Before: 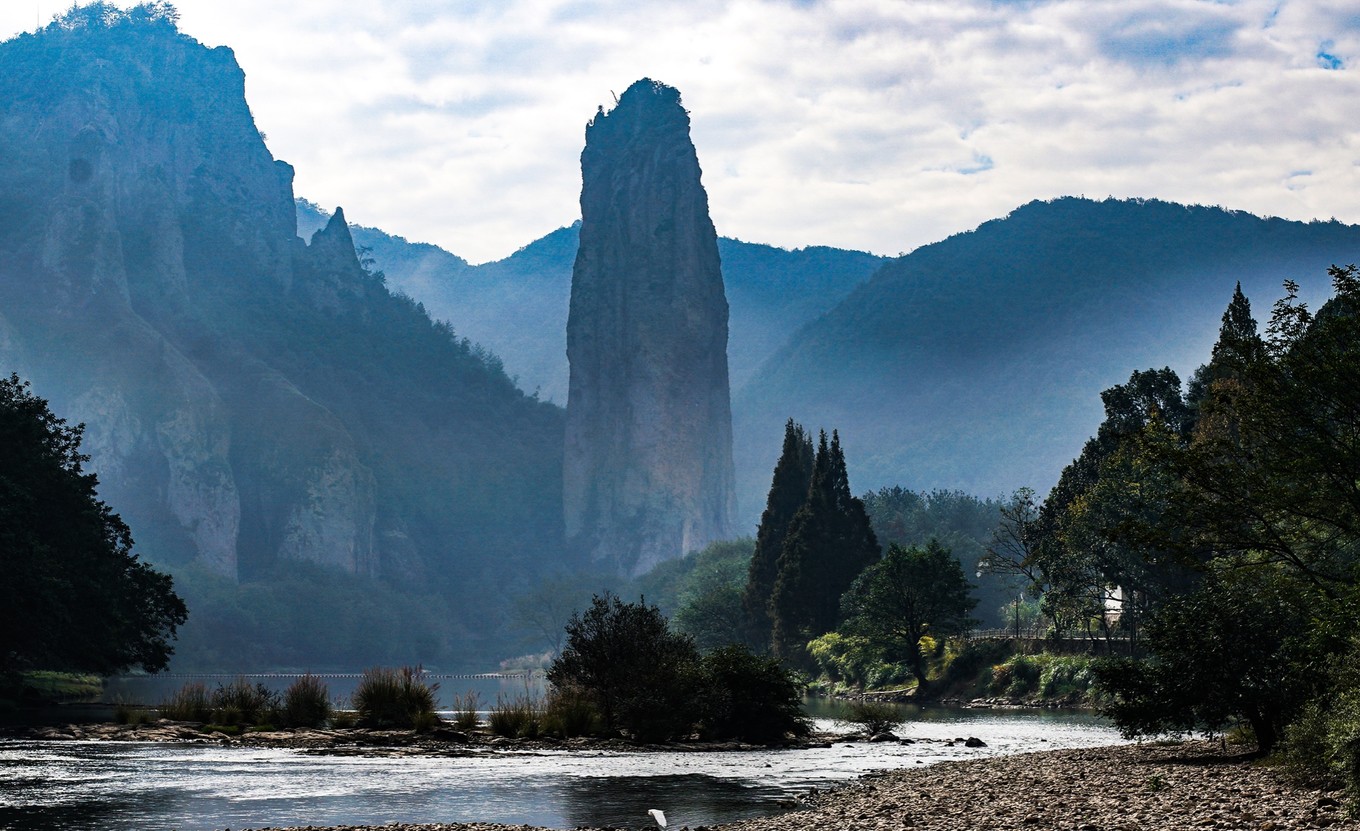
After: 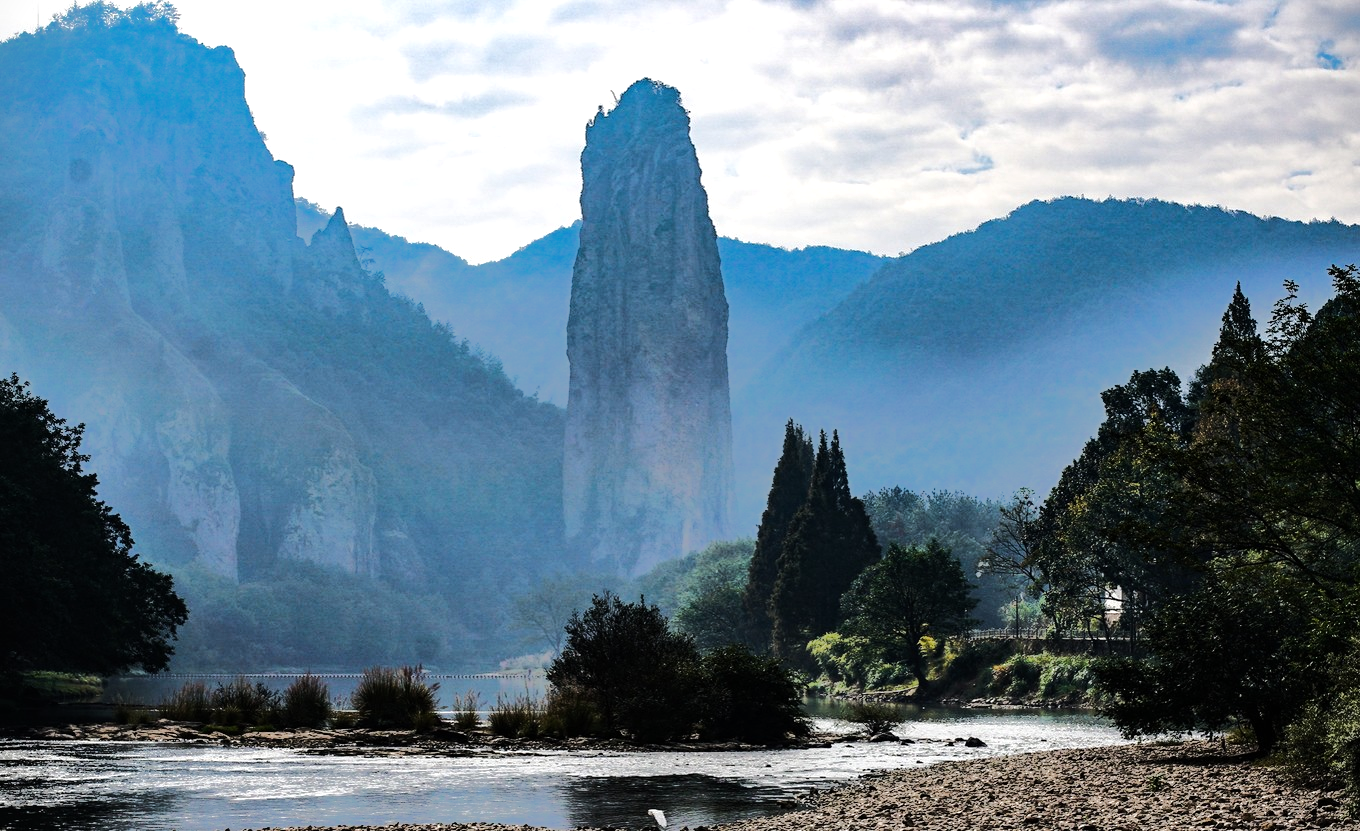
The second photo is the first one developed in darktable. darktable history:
tone equalizer: -8 EV -0.5 EV, -7 EV -0.306 EV, -6 EV -0.115 EV, -5 EV 0.374 EV, -4 EV 0.967 EV, -3 EV 0.783 EV, -2 EV -0.009 EV, -1 EV 0.143 EV, +0 EV -0.007 EV, edges refinement/feathering 500, mask exposure compensation -1.57 EV, preserve details no
vignetting: fall-off start 99.91%, unbound false
